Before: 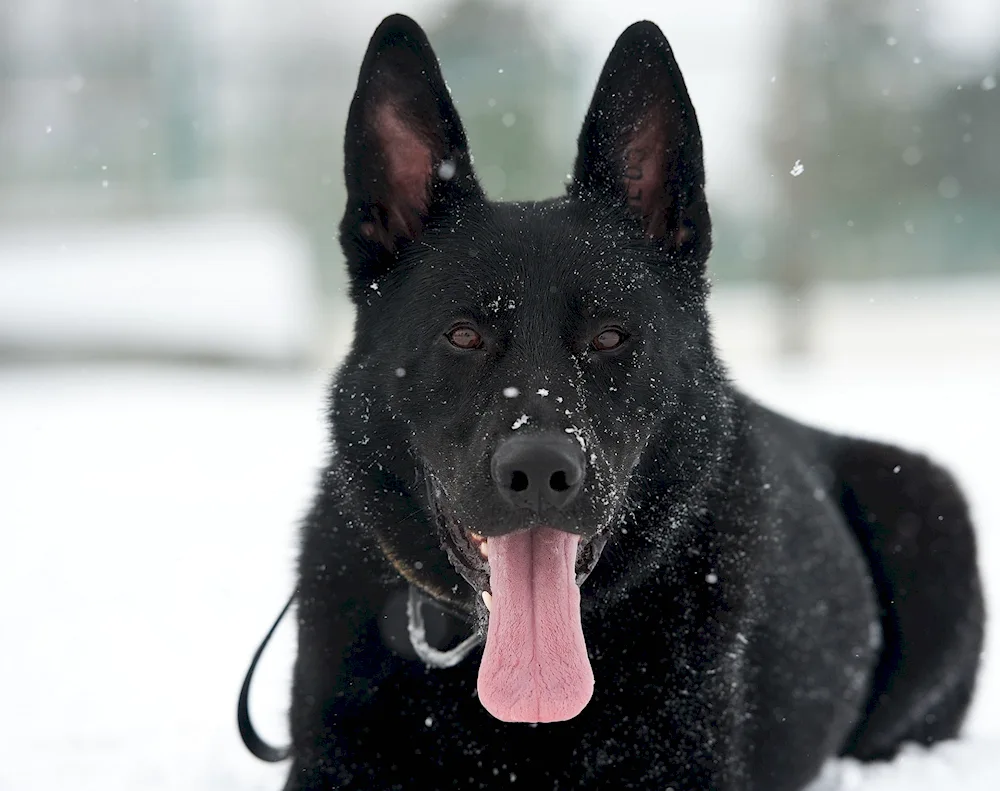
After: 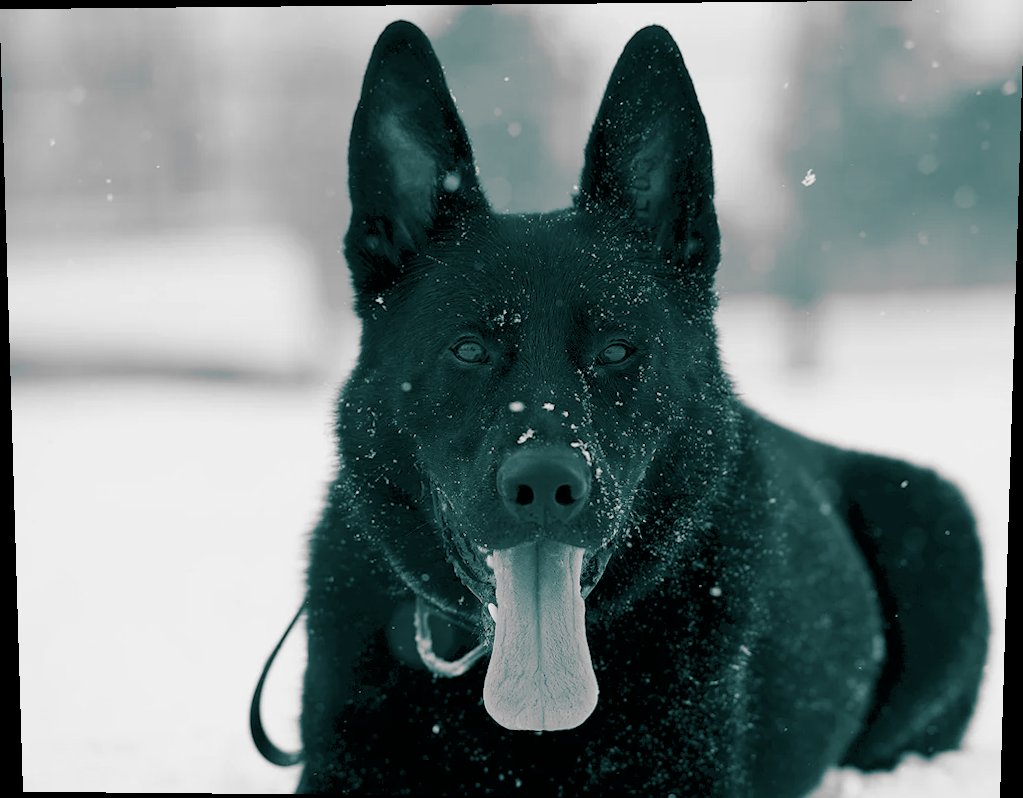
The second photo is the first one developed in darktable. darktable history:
white balance: red 0.984, blue 1.059
rotate and perspective: lens shift (vertical) 0.048, lens shift (horizontal) -0.024, automatic cropping off
split-toning: shadows › hue 183.6°, shadows › saturation 0.52, highlights › hue 0°, highlights › saturation 0
monochrome: a -92.57, b 58.91
crop: top 0.05%, bottom 0.098%
color correction: highlights a* -5.3, highlights b* 9.8, shadows a* 9.8, shadows b* 24.26
